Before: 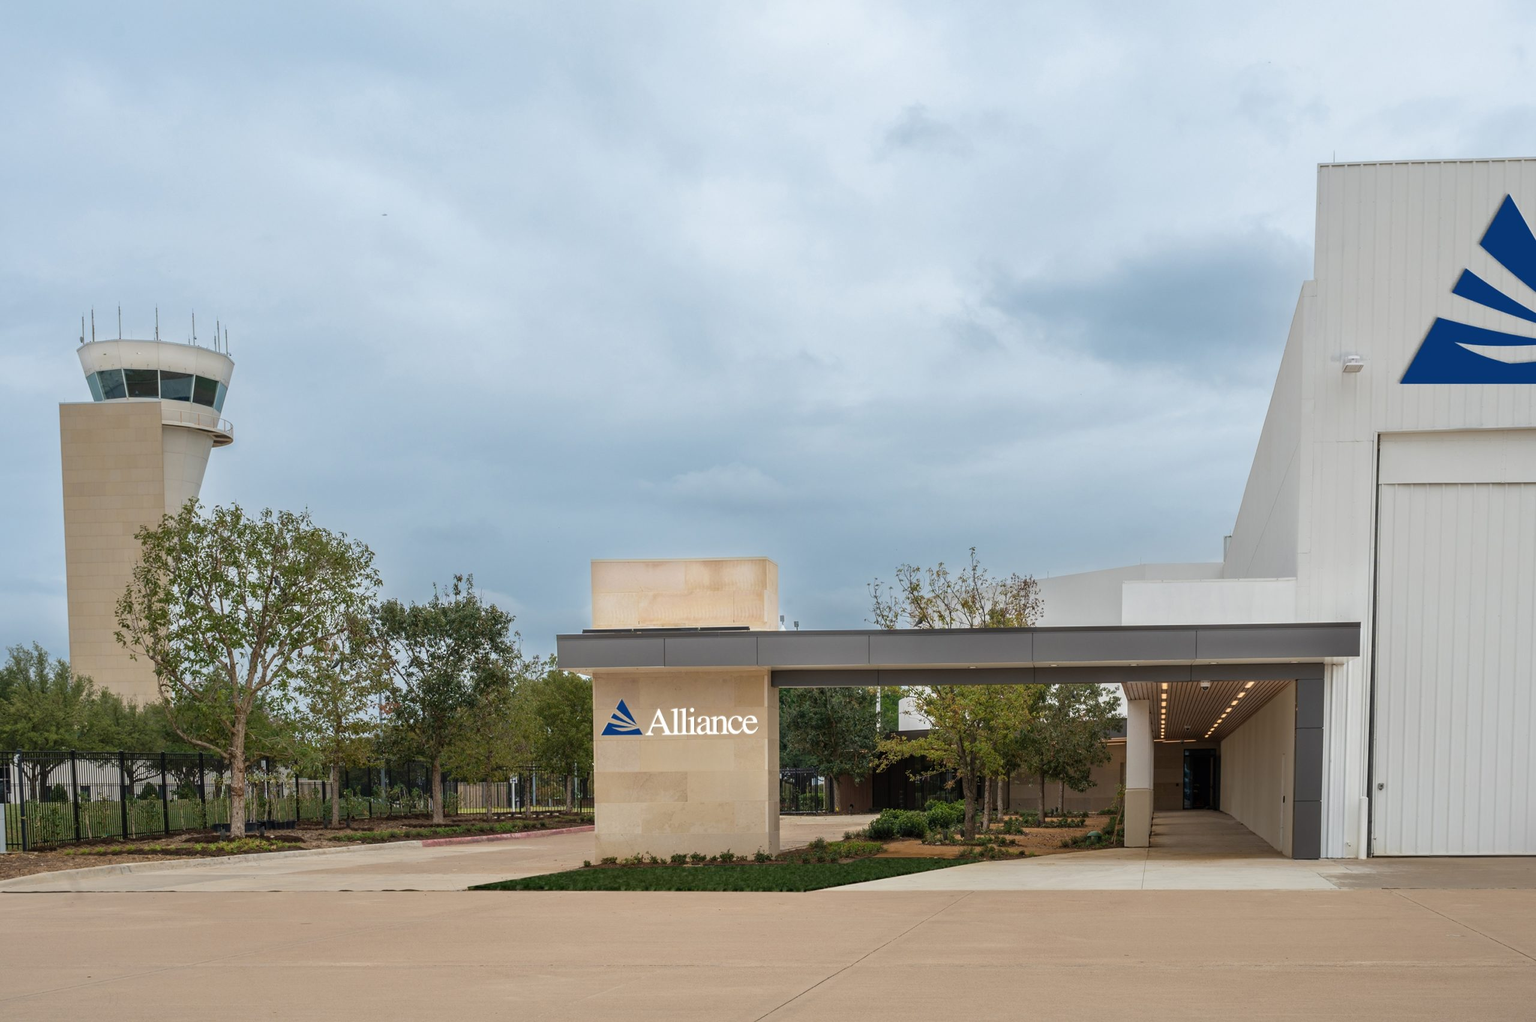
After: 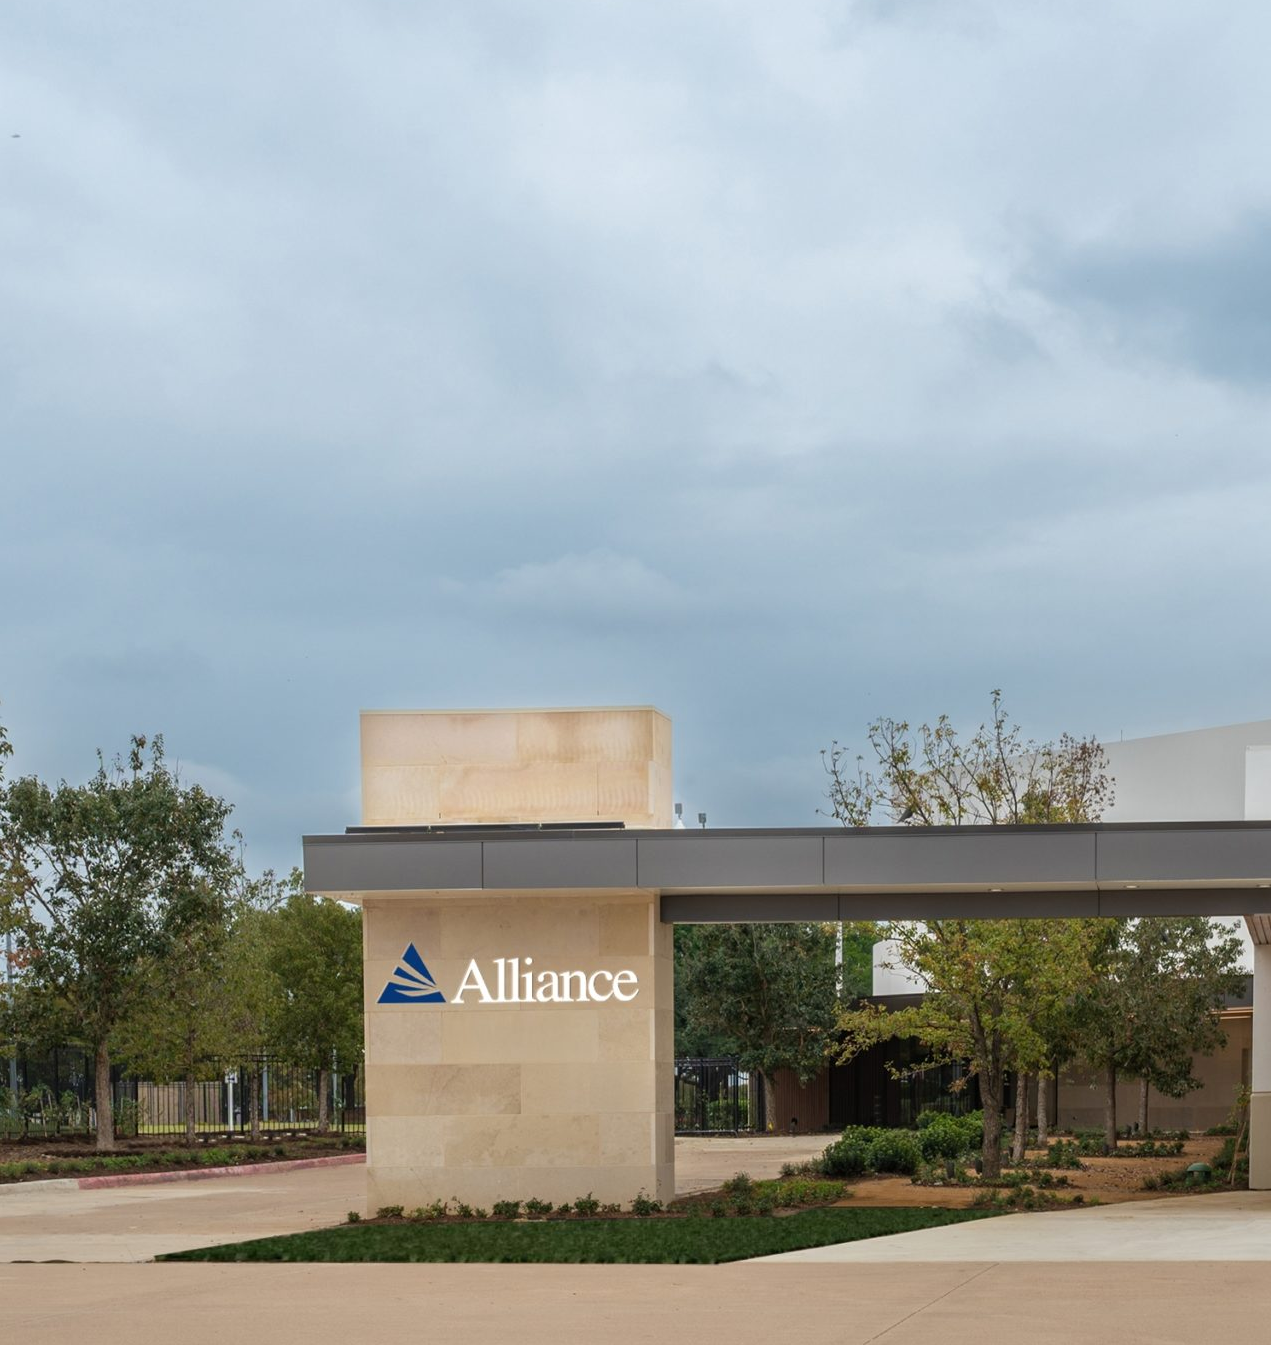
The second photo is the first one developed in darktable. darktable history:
crop and rotate: angle 0.011°, left 24.449%, top 13.054%, right 25.893%, bottom 7.966%
